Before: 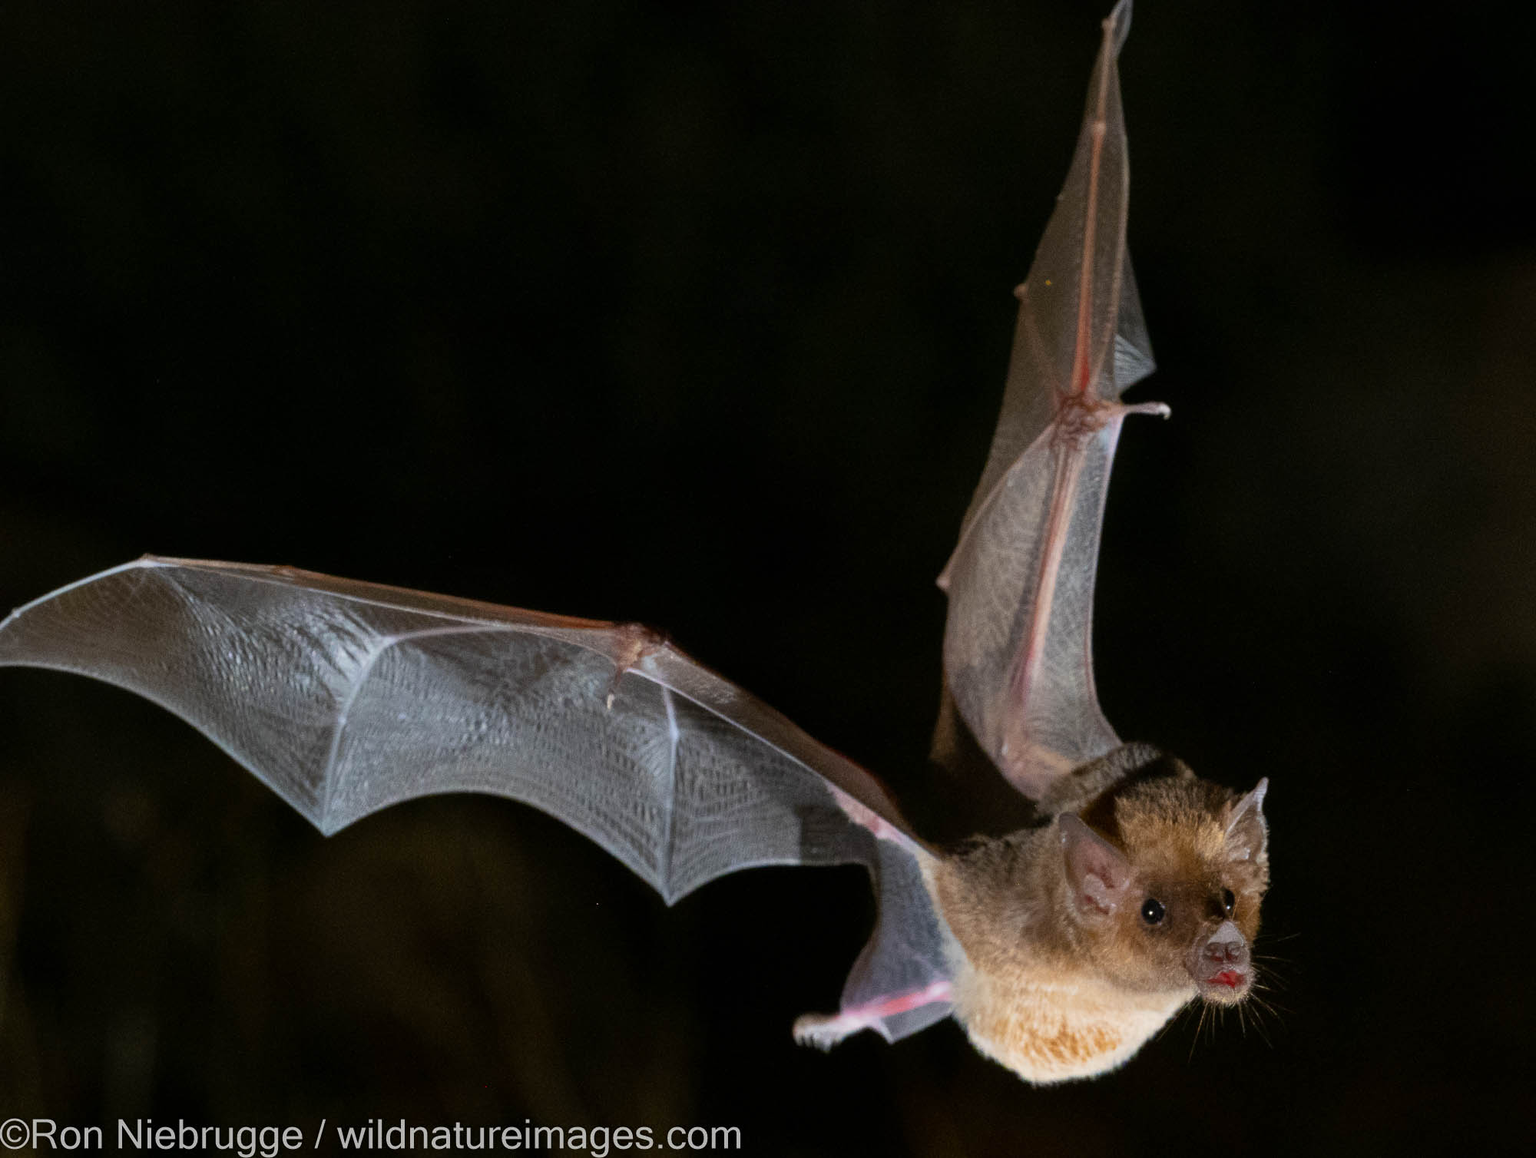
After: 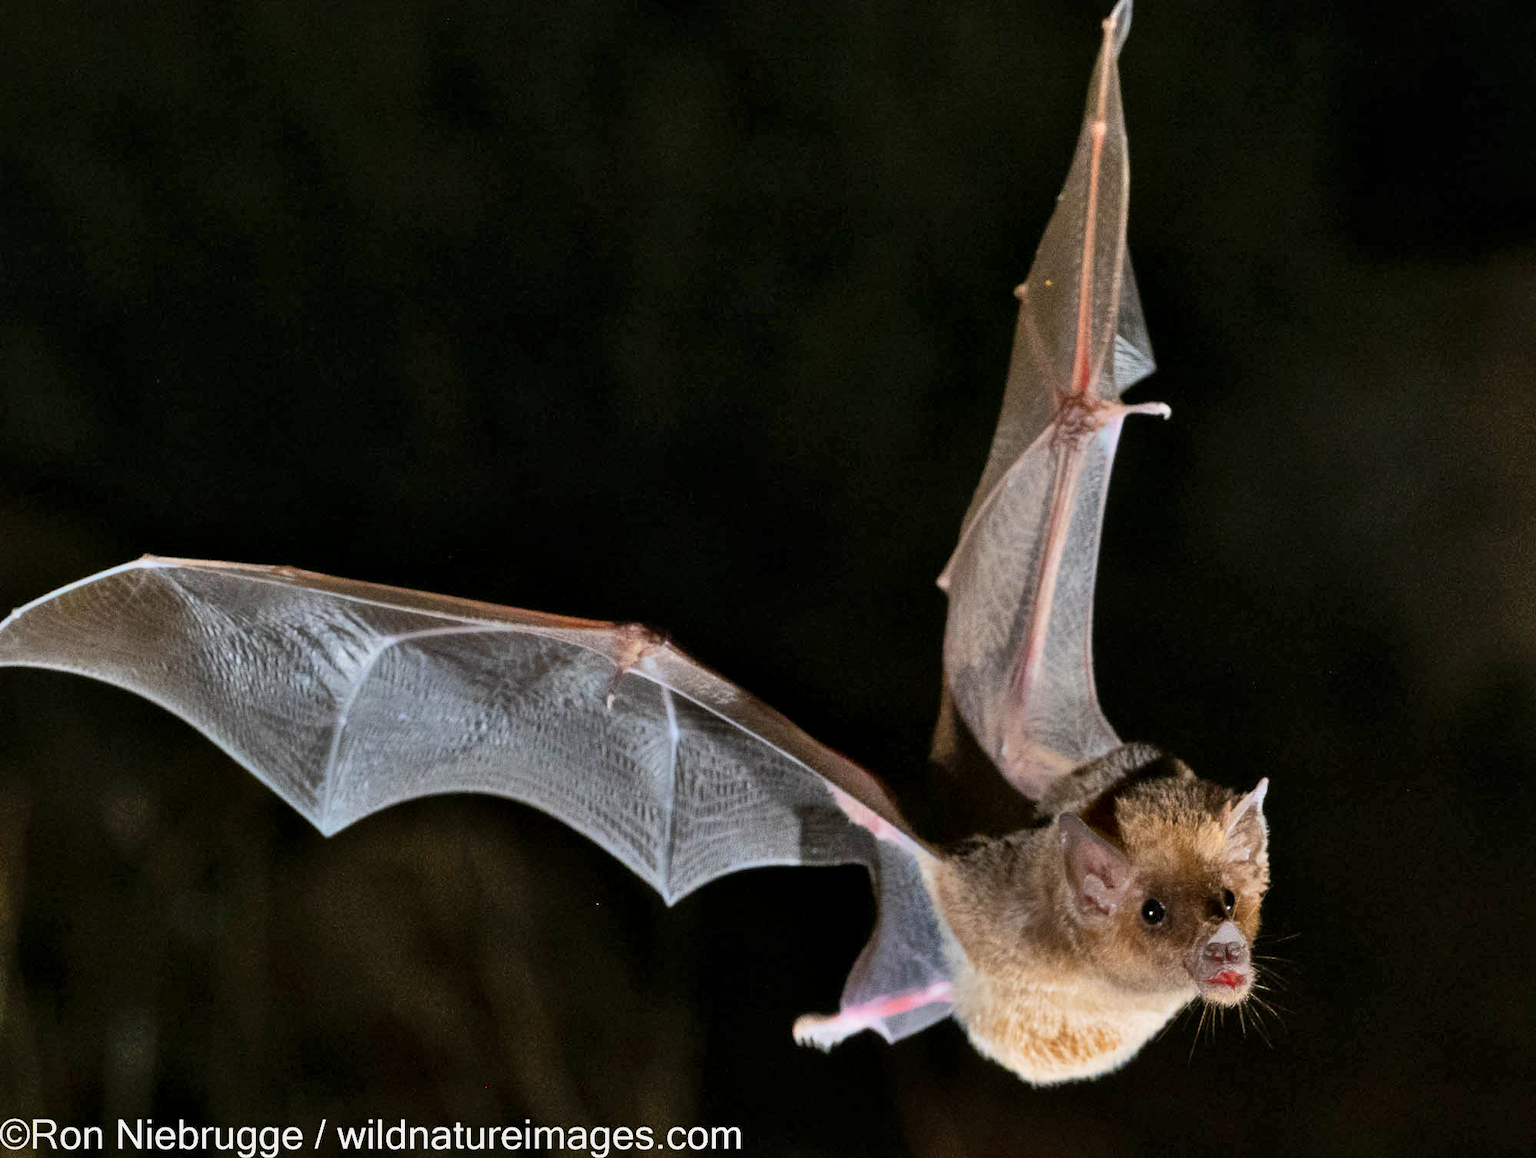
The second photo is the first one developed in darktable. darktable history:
shadows and highlights: shadows 52.91, soften with gaussian
local contrast: mode bilateral grid, contrast 20, coarseness 51, detail 130%, midtone range 0.2
